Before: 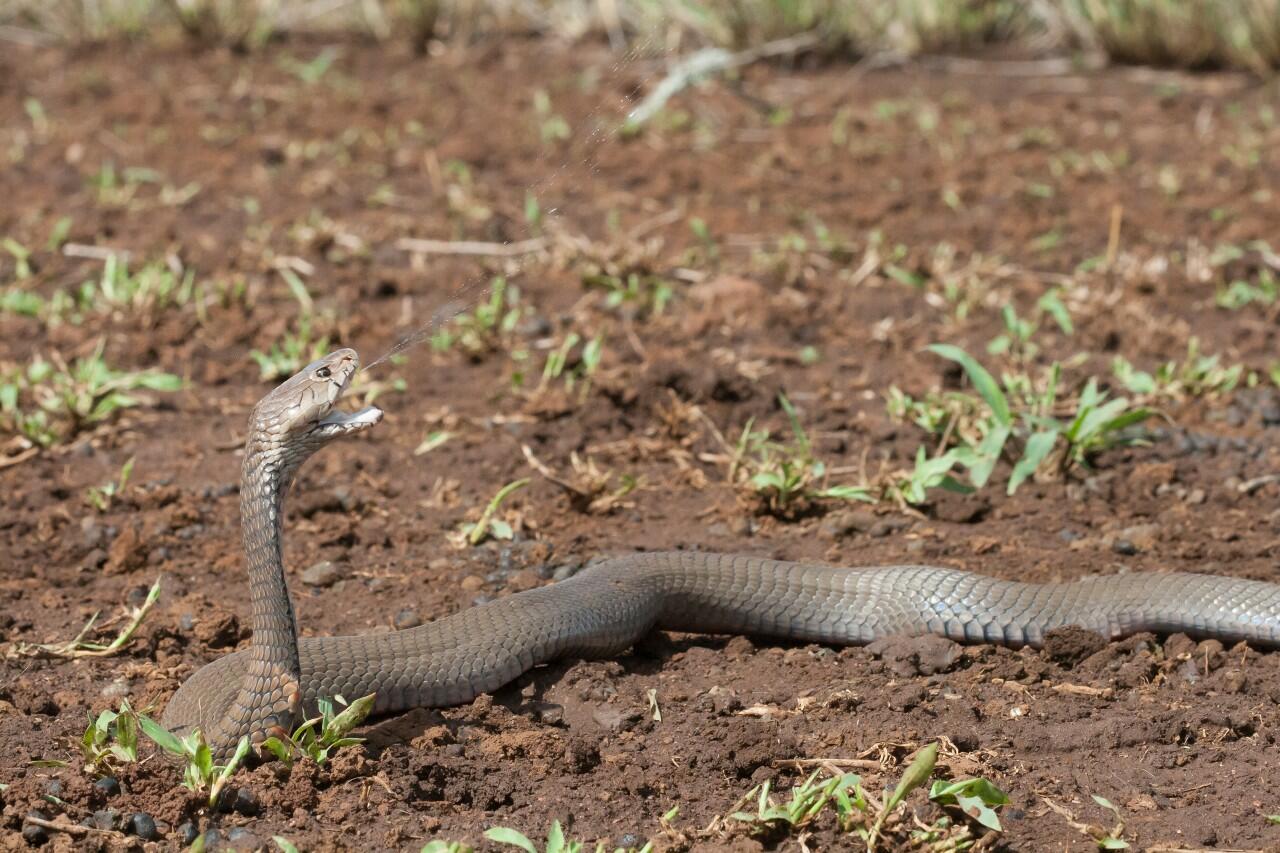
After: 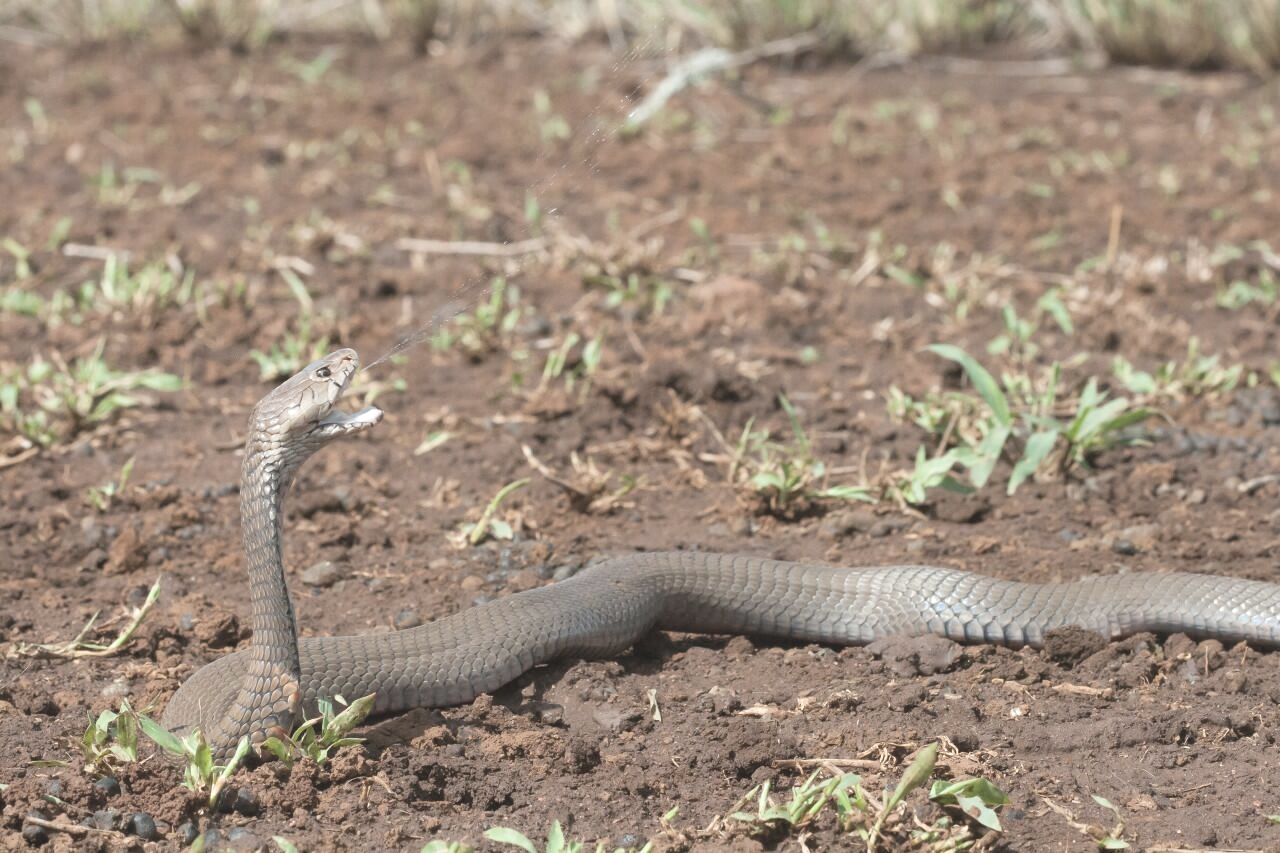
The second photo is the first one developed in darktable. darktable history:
contrast brightness saturation: contrast -0.26, saturation -0.43
exposure: exposure 0.781 EV, compensate highlight preservation false
